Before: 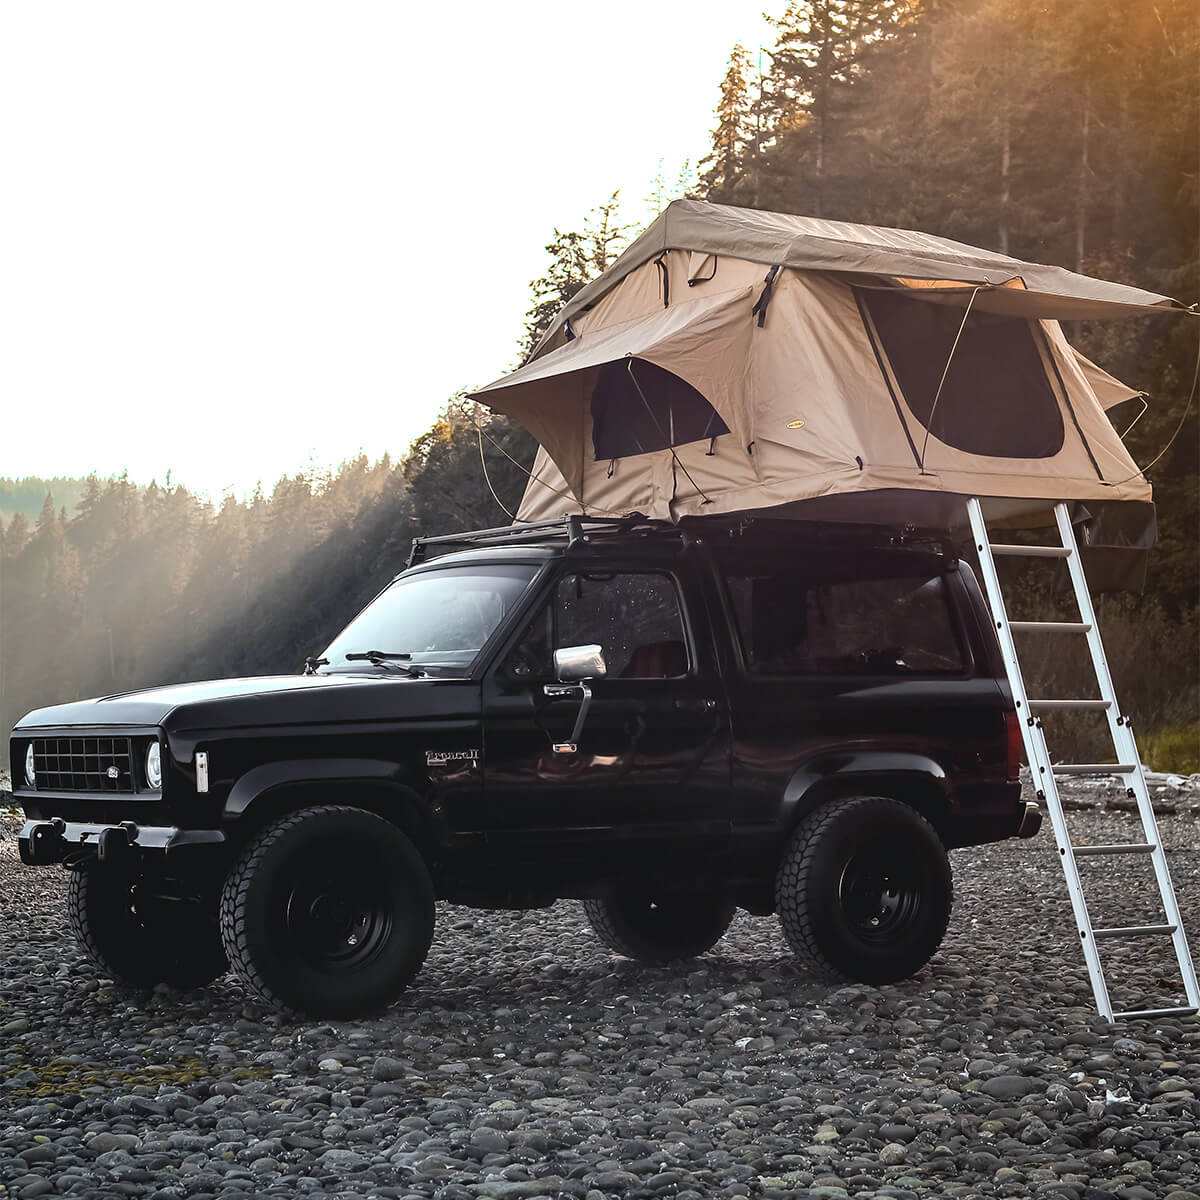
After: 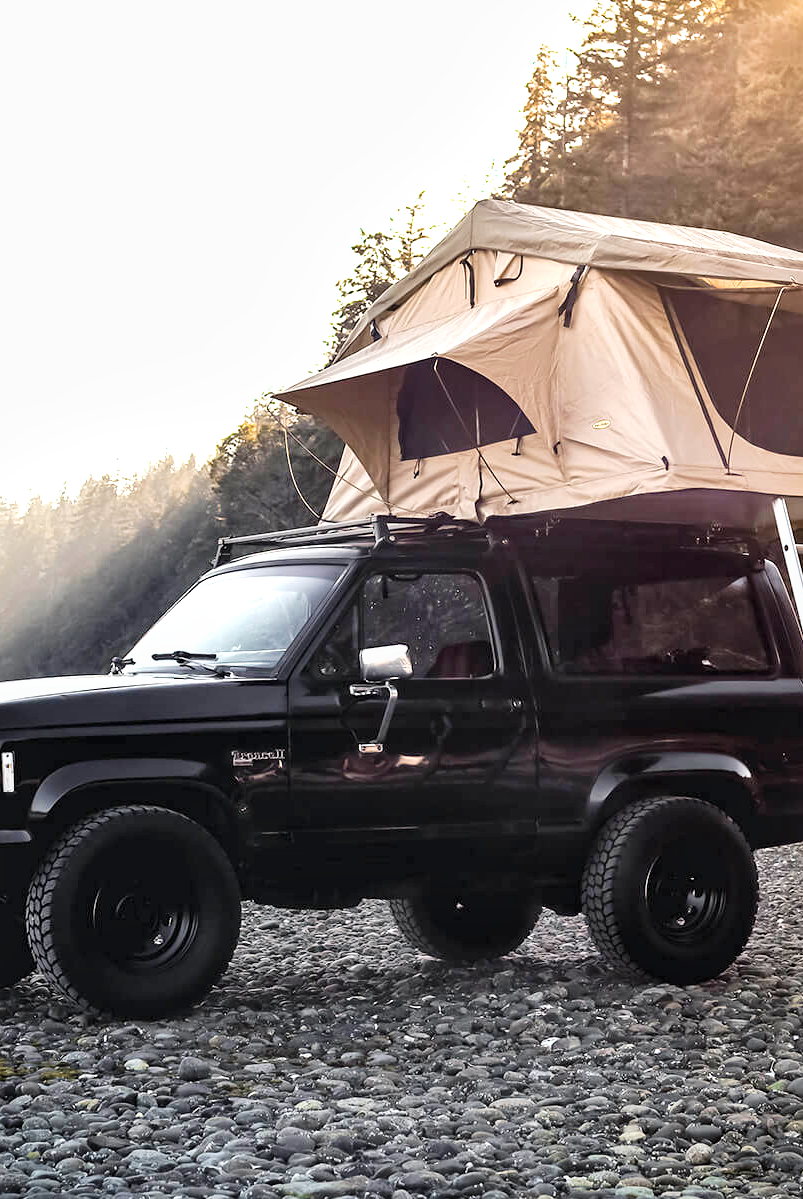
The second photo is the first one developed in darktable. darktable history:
crop and rotate: left 16.243%, right 16.808%
levels: levels [0.026, 0.507, 0.987]
local contrast: mode bilateral grid, contrast 20, coarseness 49, detail 150%, midtone range 0.2
haze removal: compatibility mode true, adaptive false
tone curve: curves: ch0 [(0, 0) (0.55, 0.716) (0.841, 0.969)], preserve colors none
velvia: strength 15.3%
